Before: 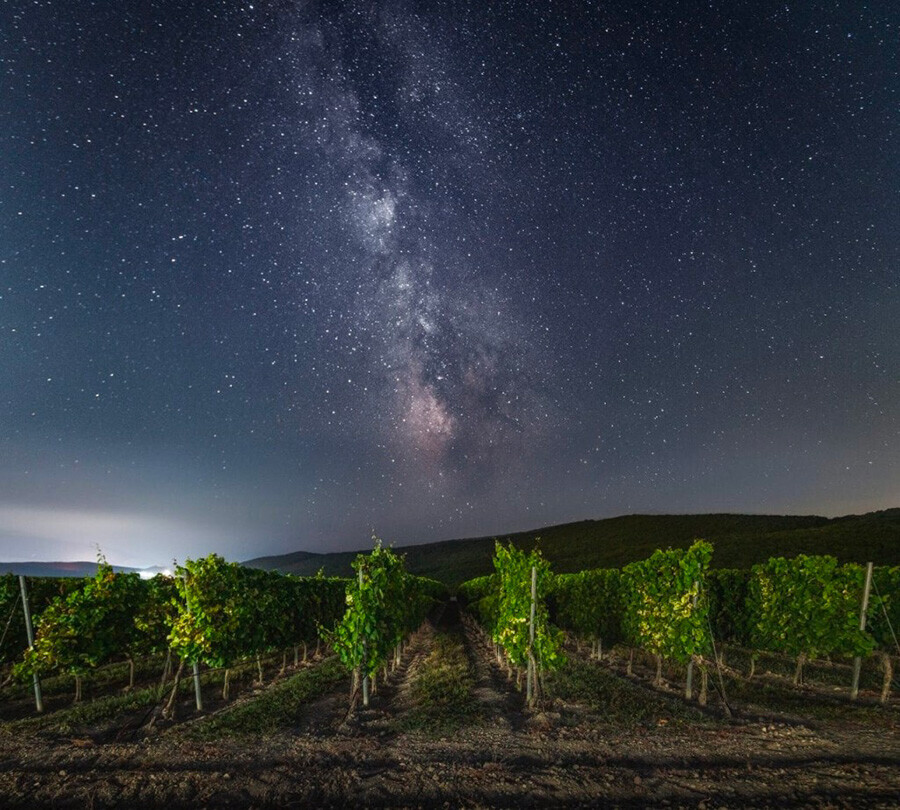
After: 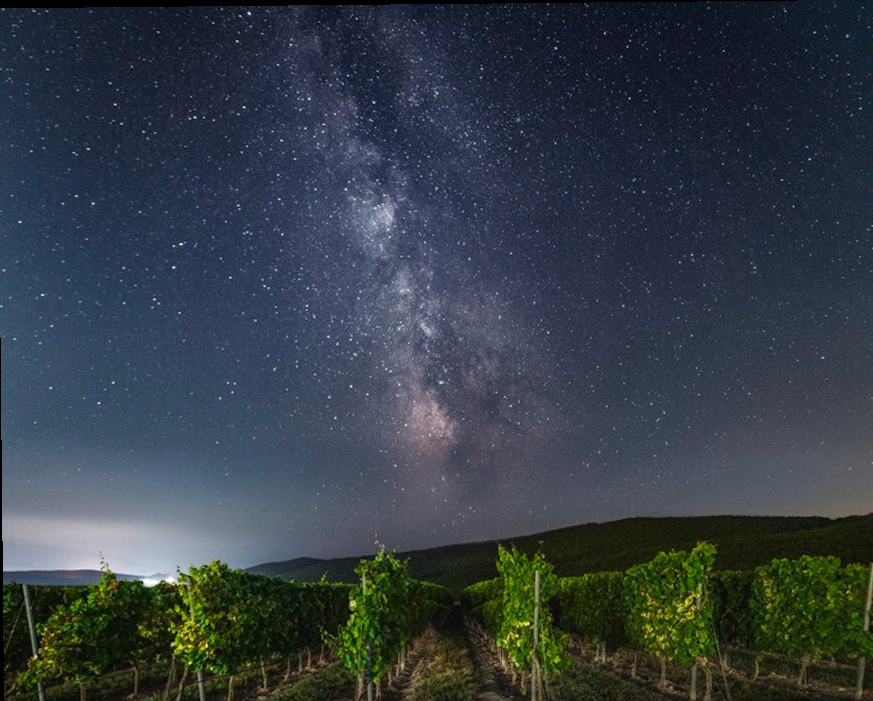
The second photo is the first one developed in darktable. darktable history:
crop and rotate: angle 0.564°, left 0.247%, right 3.579%, bottom 14.314%
